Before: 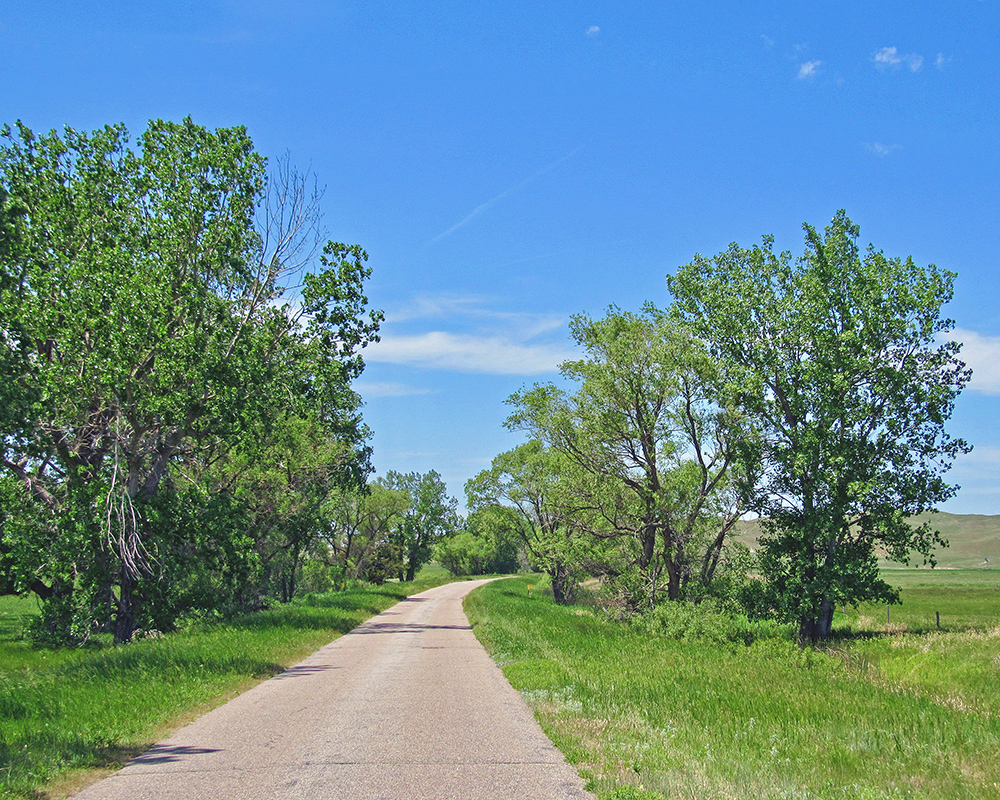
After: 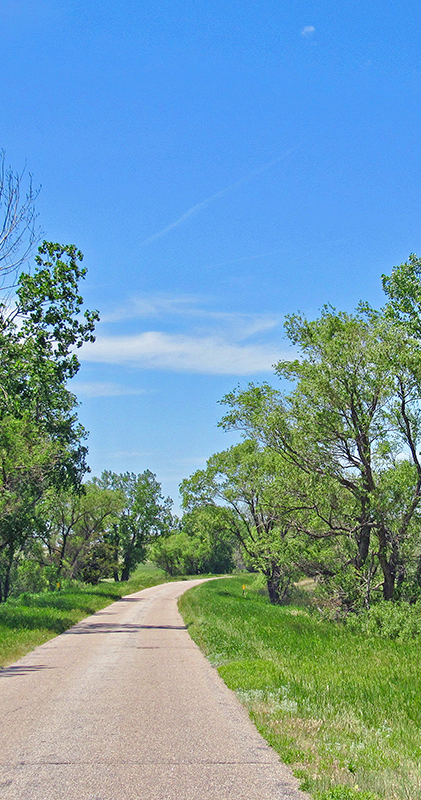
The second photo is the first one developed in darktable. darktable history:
crop: left 28.583%, right 29.231%
tone equalizer: on, module defaults
